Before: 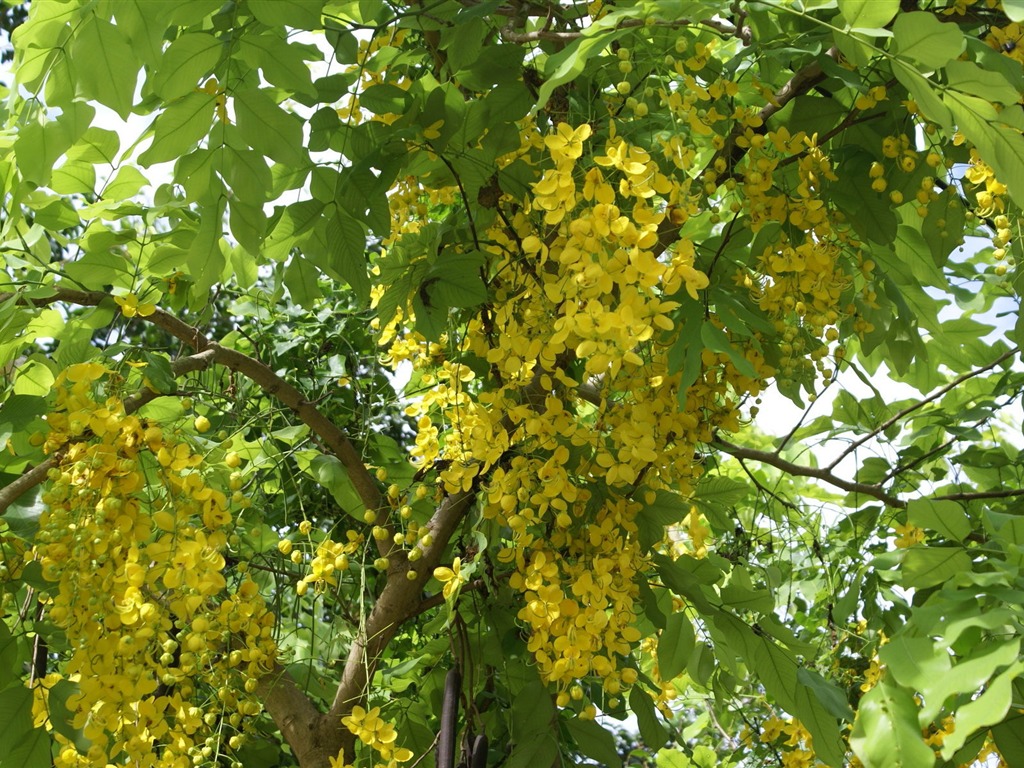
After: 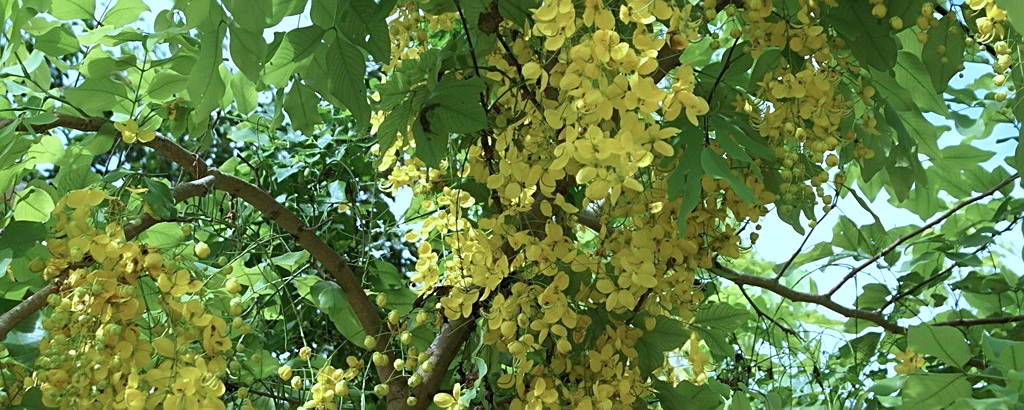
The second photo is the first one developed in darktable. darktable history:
sharpen: on, module defaults
crop and rotate: top 22.752%, bottom 23.78%
color correction: highlights a* -9.34, highlights b* -22.56
tone equalizer: edges refinement/feathering 500, mask exposure compensation -1.57 EV, preserve details no
